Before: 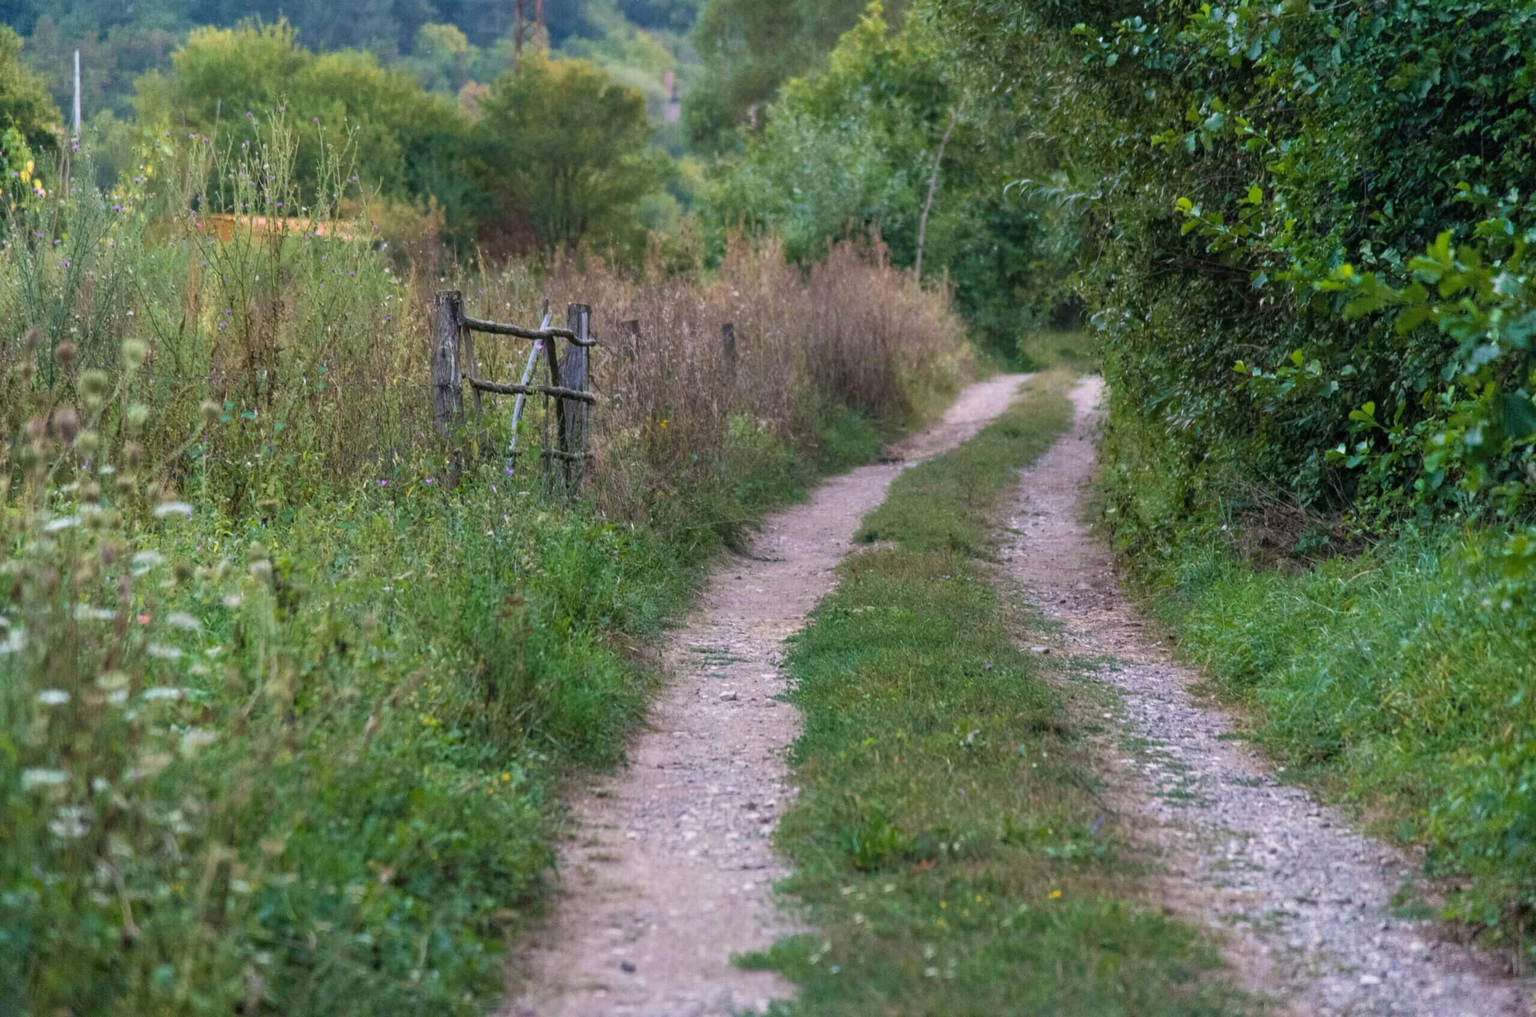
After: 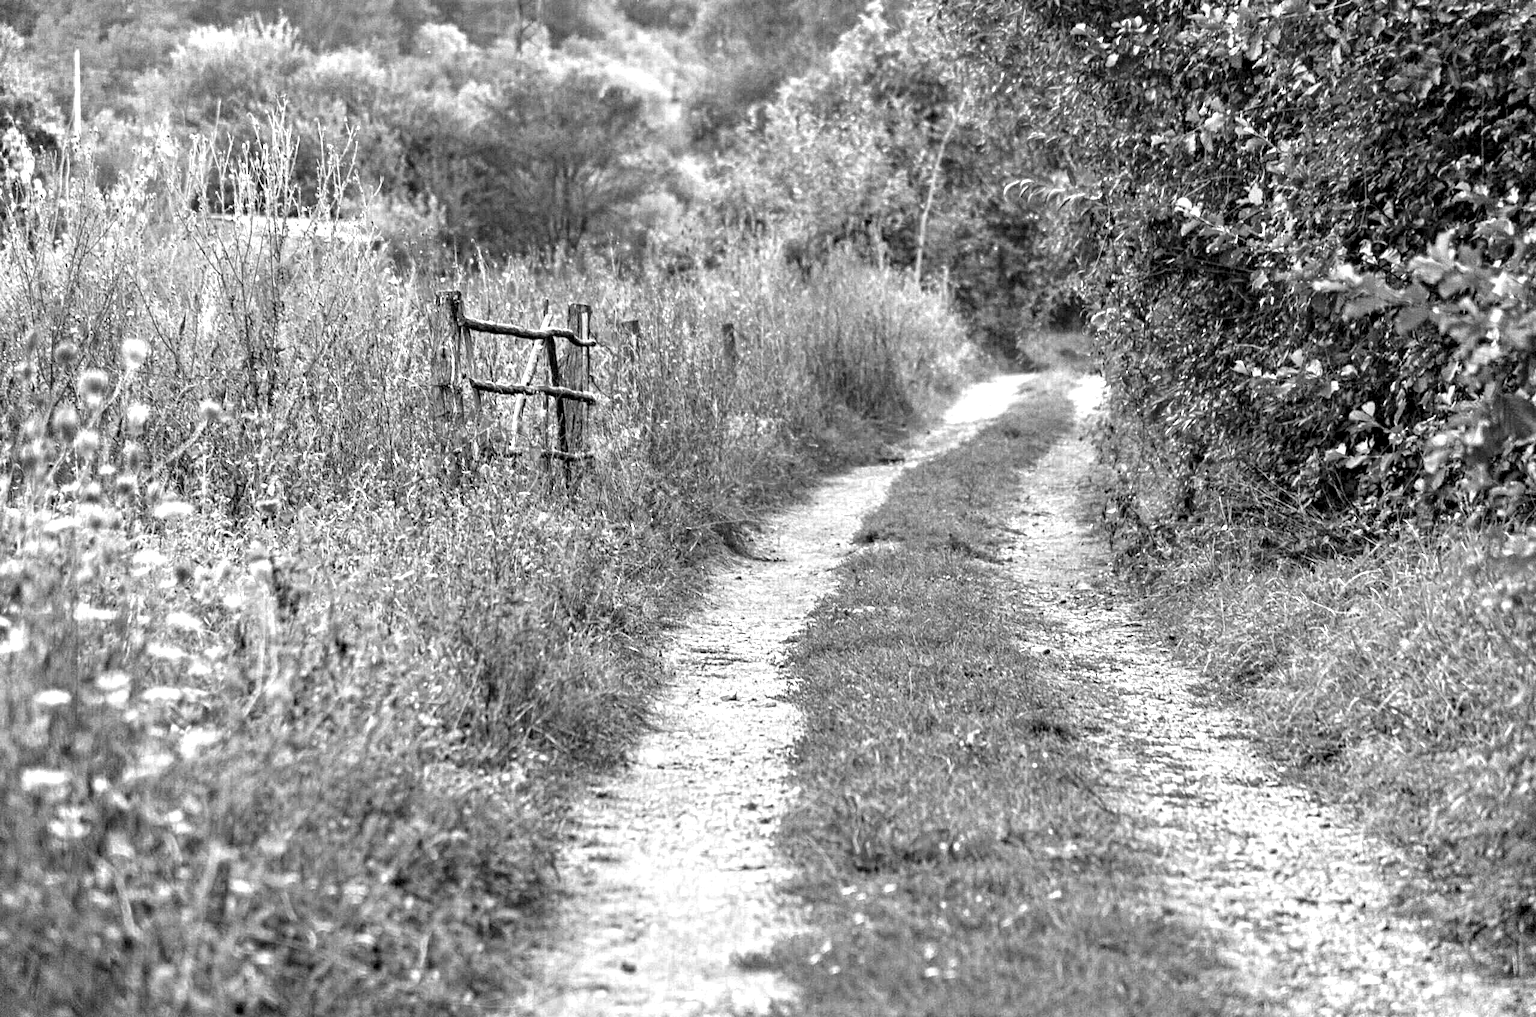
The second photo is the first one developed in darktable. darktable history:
monochrome: a 32, b 64, size 2.3
white balance: red 1.004, blue 1.024
contrast equalizer: octaves 7, y [[0.5, 0.542, 0.583, 0.625, 0.667, 0.708], [0.5 ×6], [0.5 ×6], [0 ×6], [0 ×6]]
exposure: exposure 1.15 EV, compensate highlight preservation false
